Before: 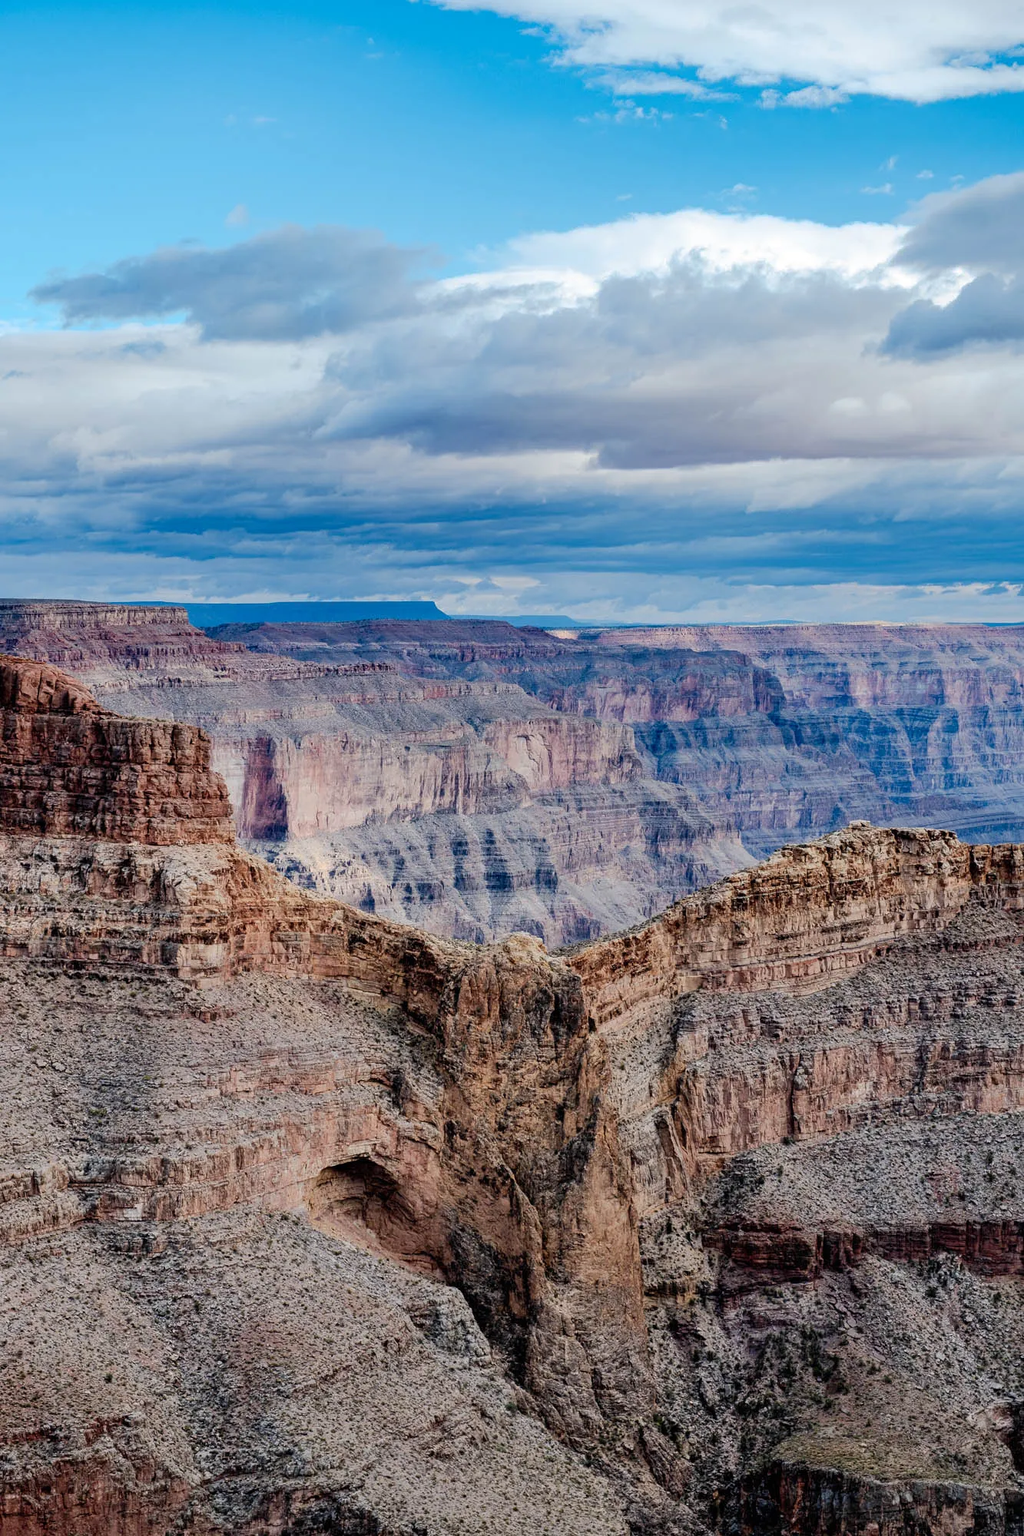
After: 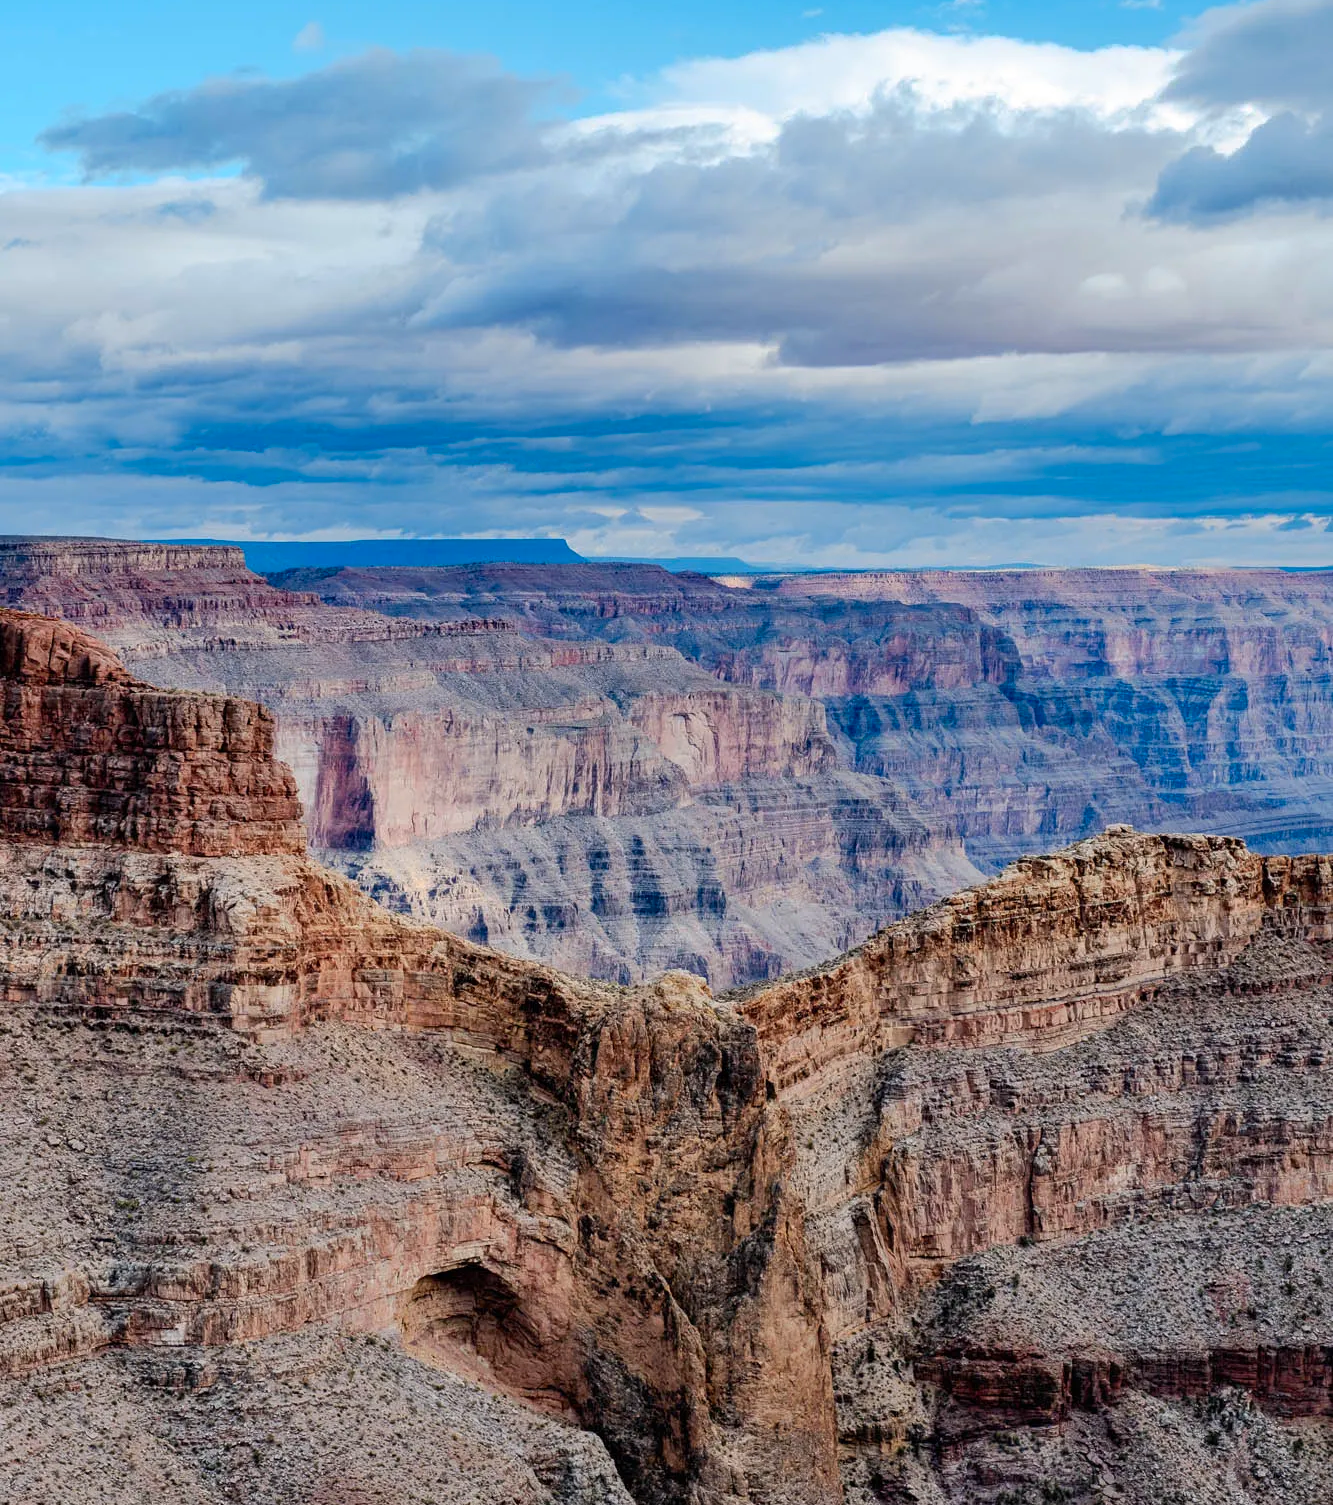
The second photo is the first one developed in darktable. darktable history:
crop and rotate: top 12.214%, bottom 12.503%
contrast brightness saturation: contrast 0.035, saturation 0.159
